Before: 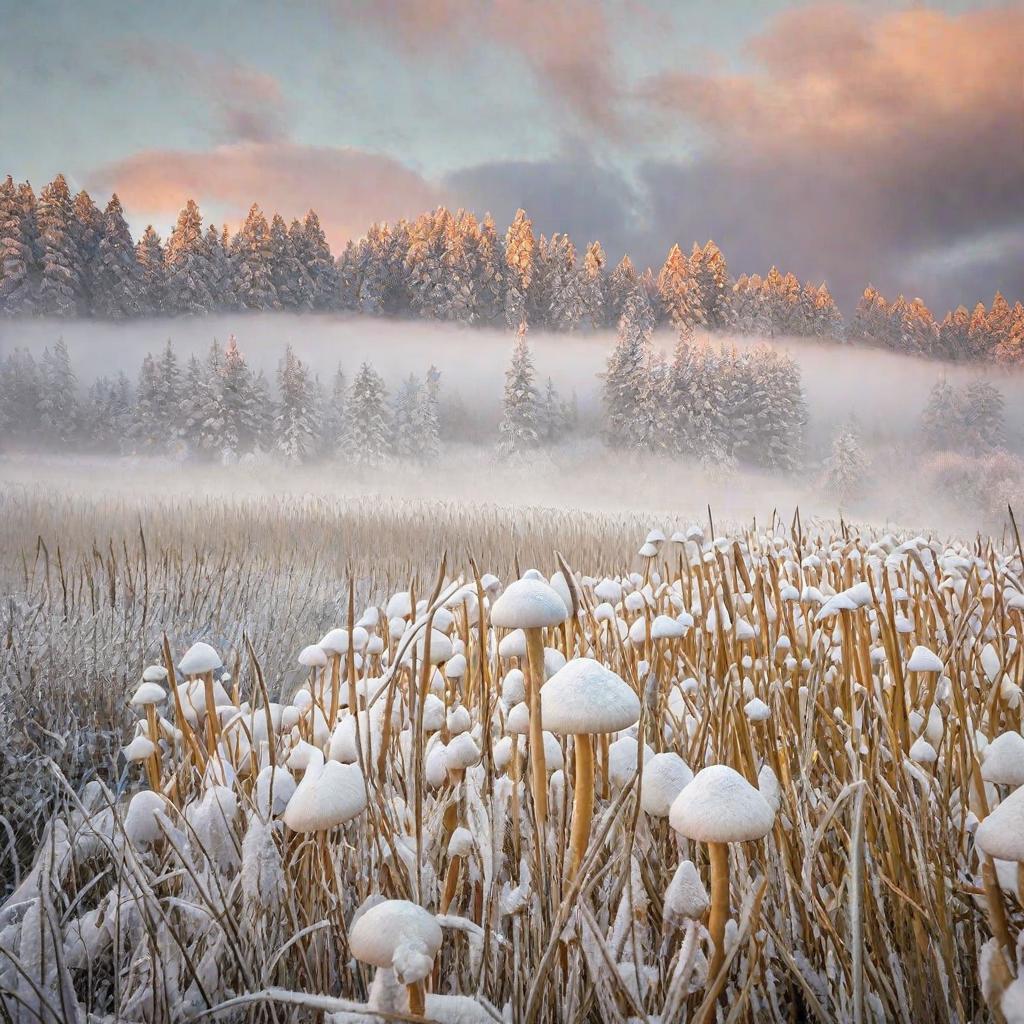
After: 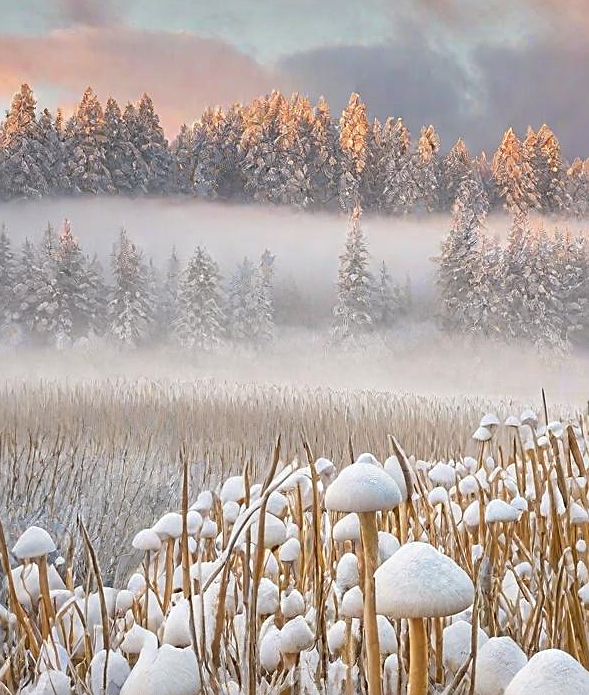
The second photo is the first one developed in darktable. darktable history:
sharpen: on, module defaults
crop: left 16.257%, top 11.348%, right 26.182%, bottom 20.77%
tone equalizer: edges refinement/feathering 500, mask exposure compensation -1.57 EV, preserve details no
